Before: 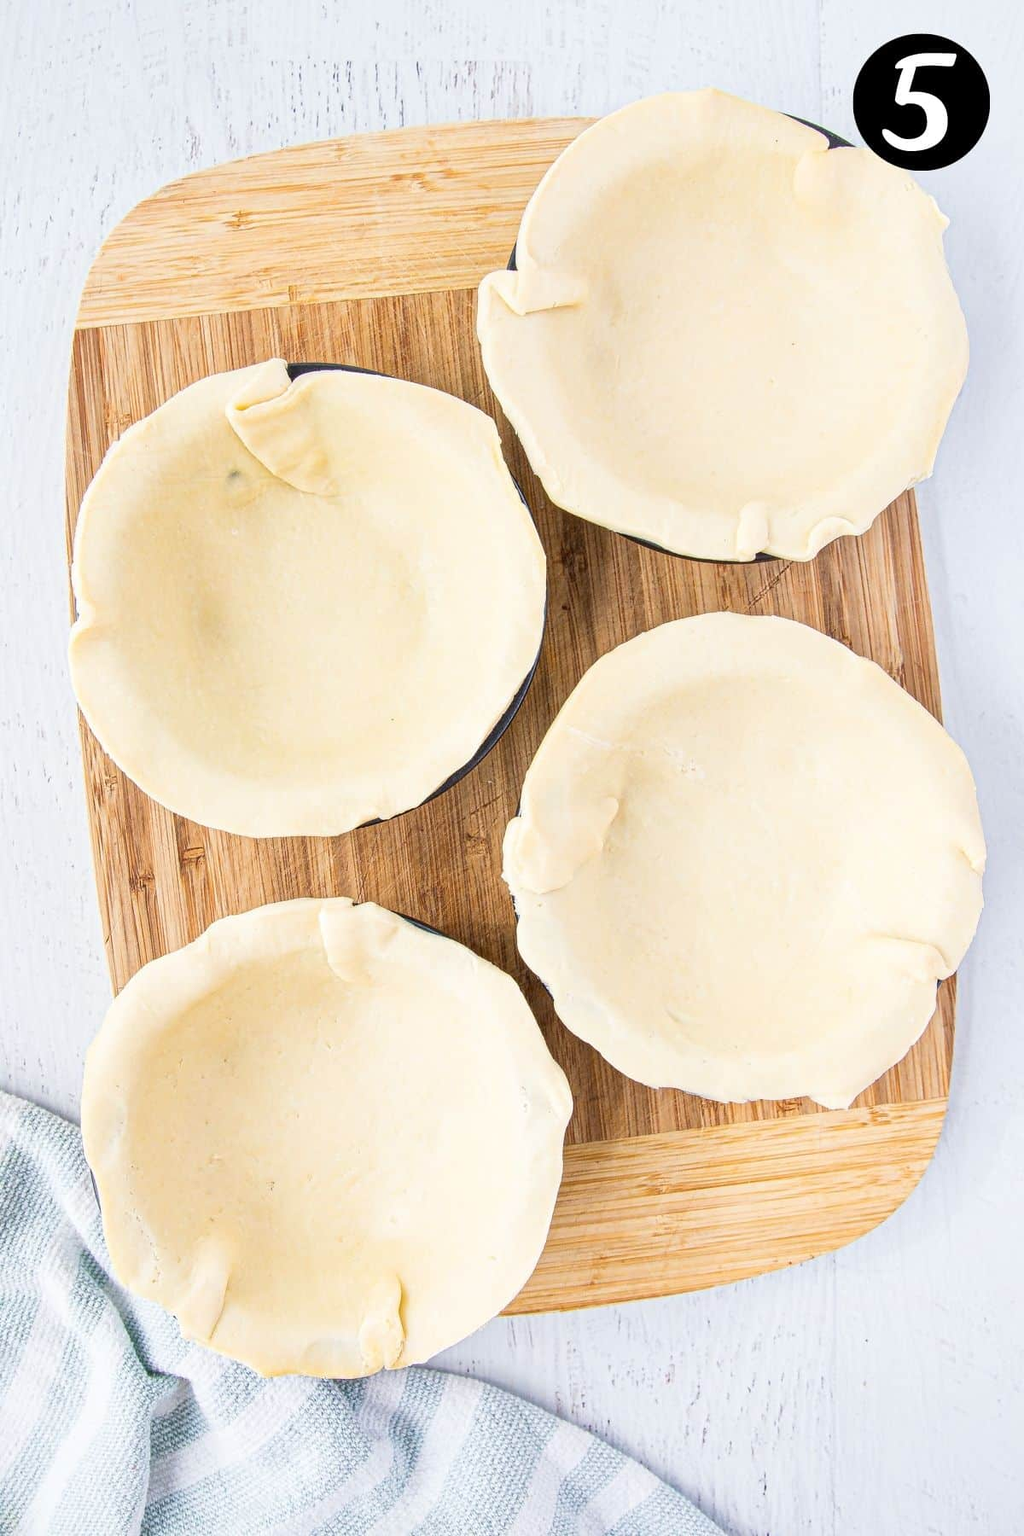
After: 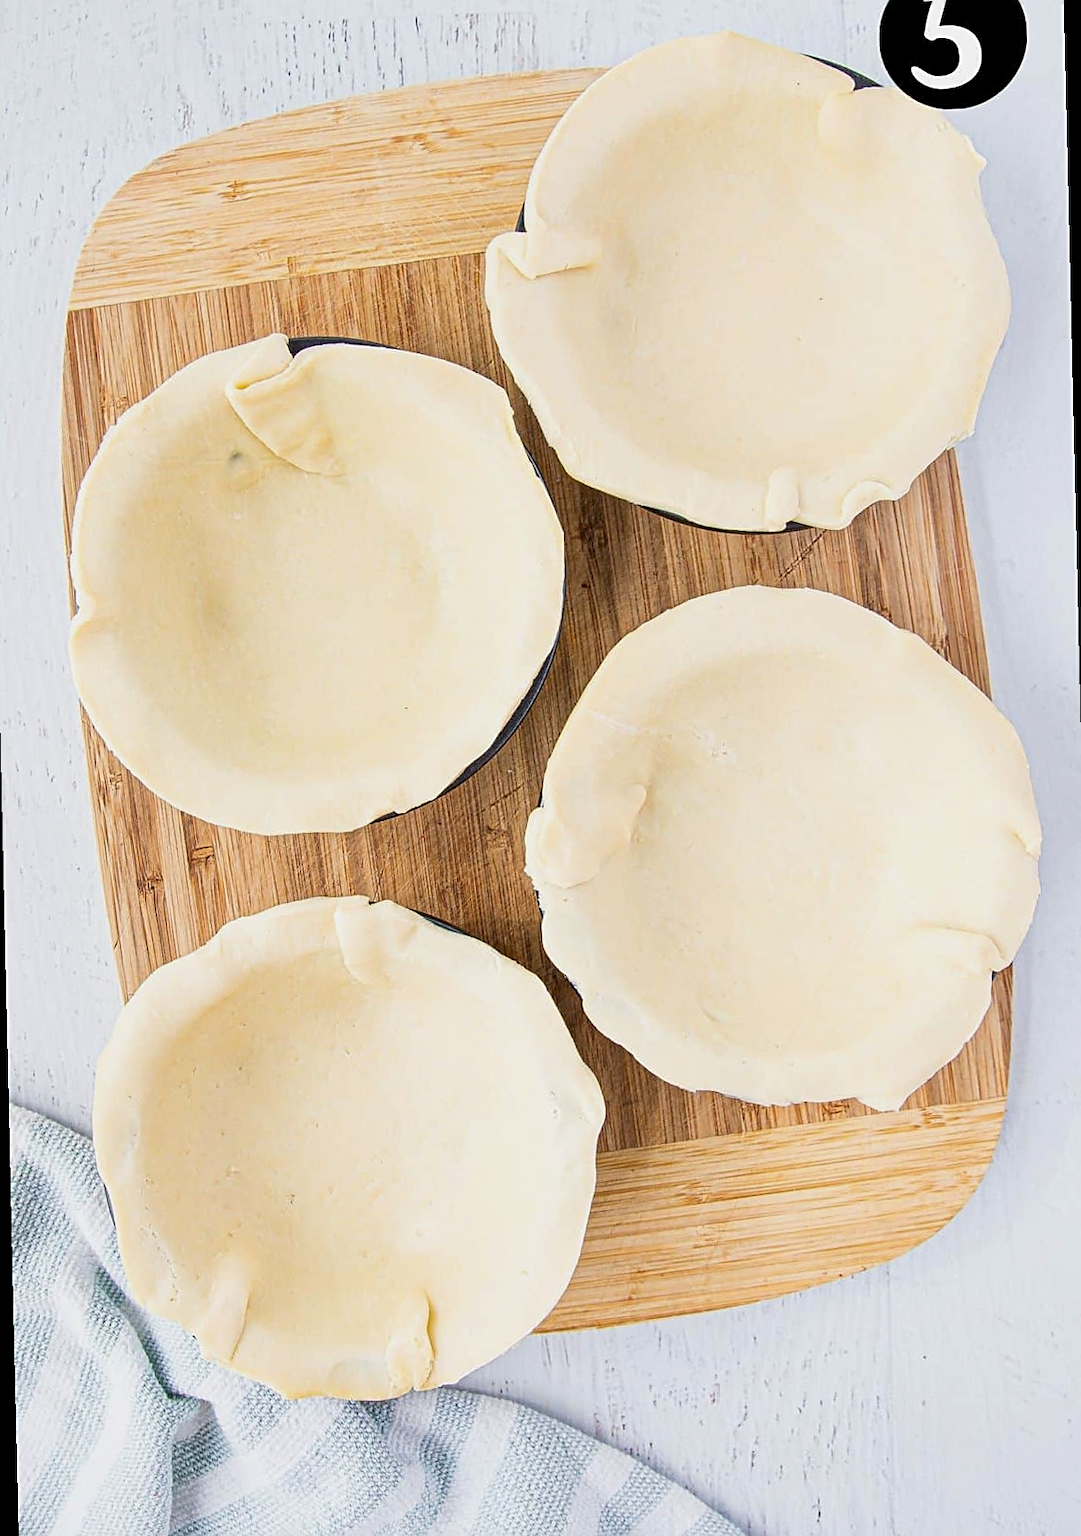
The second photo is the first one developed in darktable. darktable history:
rotate and perspective: rotation -1.32°, lens shift (horizontal) -0.031, crop left 0.015, crop right 0.985, crop top 0.047, crop bottom 0.982
exposure: exposure -0.21 EV, compensate highlight preservation false
sharpen: on, module defaults
